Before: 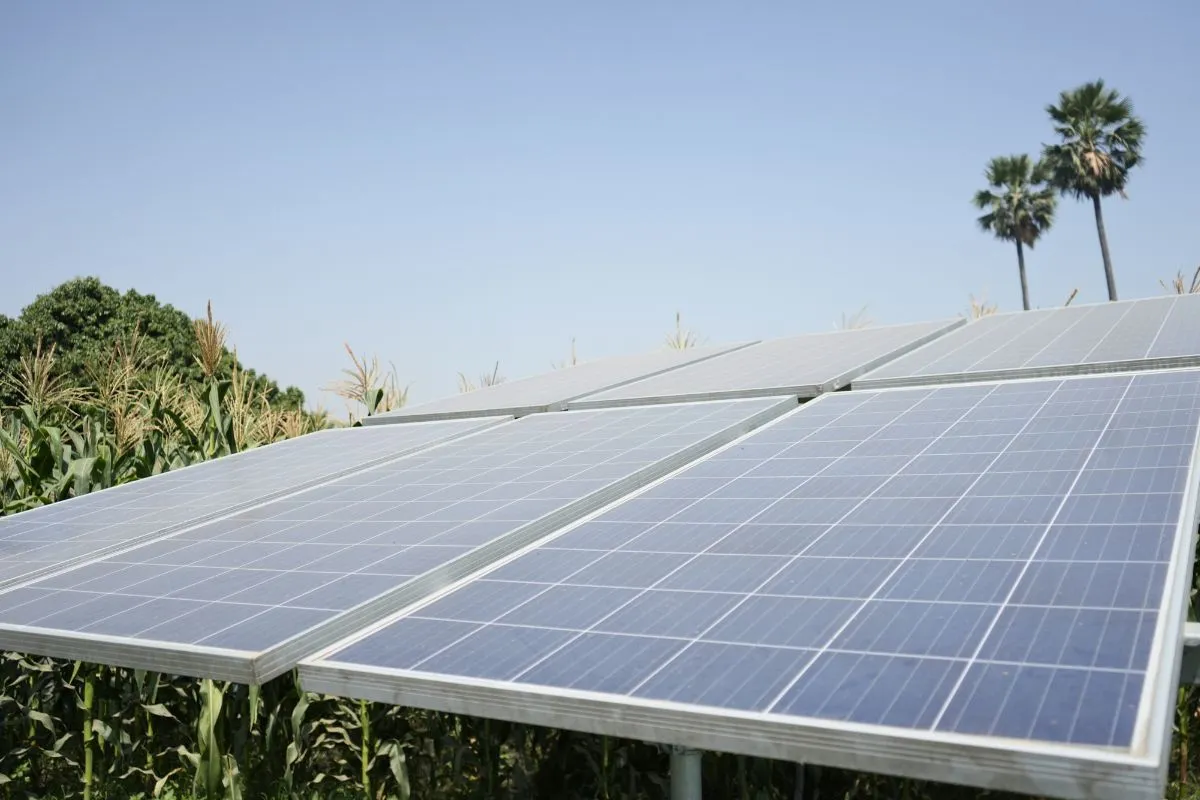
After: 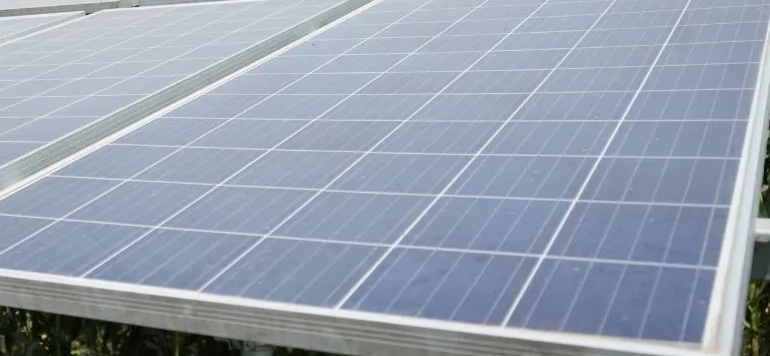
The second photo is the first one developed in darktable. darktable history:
crop and rotate: left 35.796%, top 50.569%, bottom 4.91%
